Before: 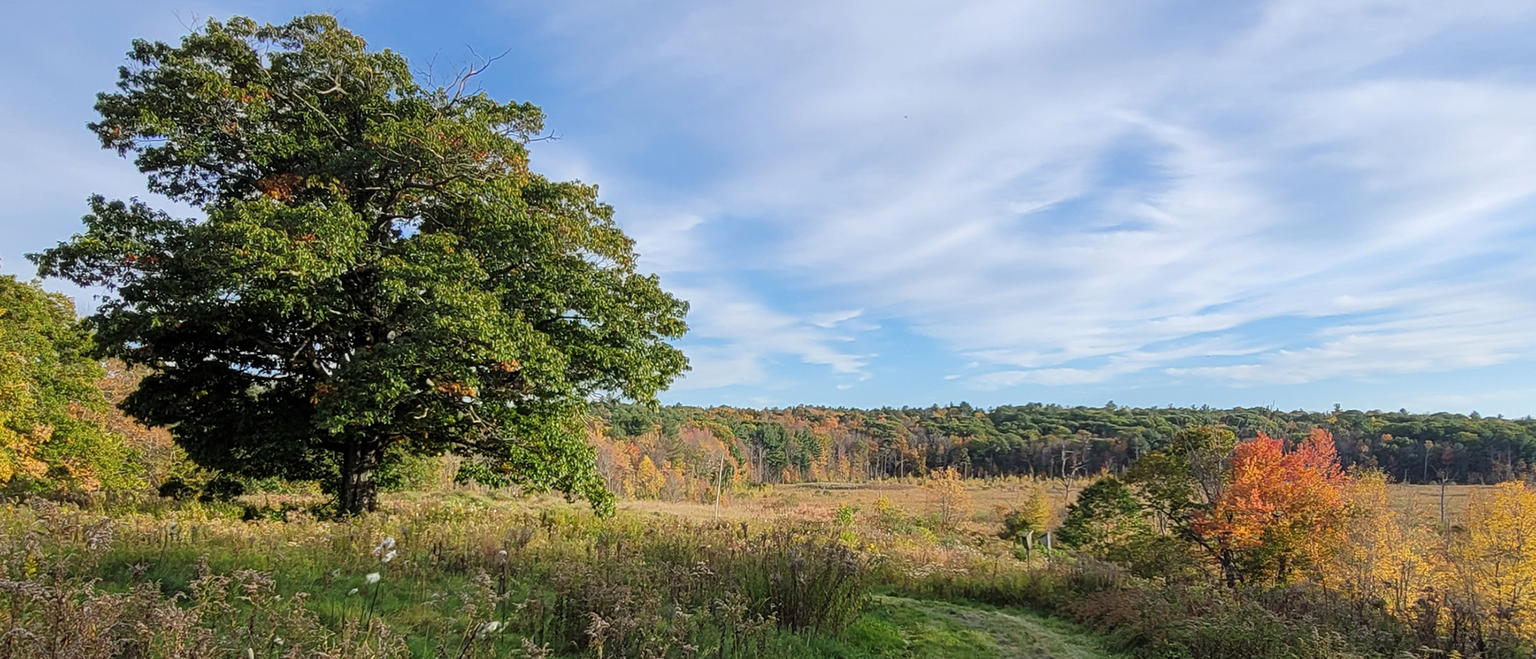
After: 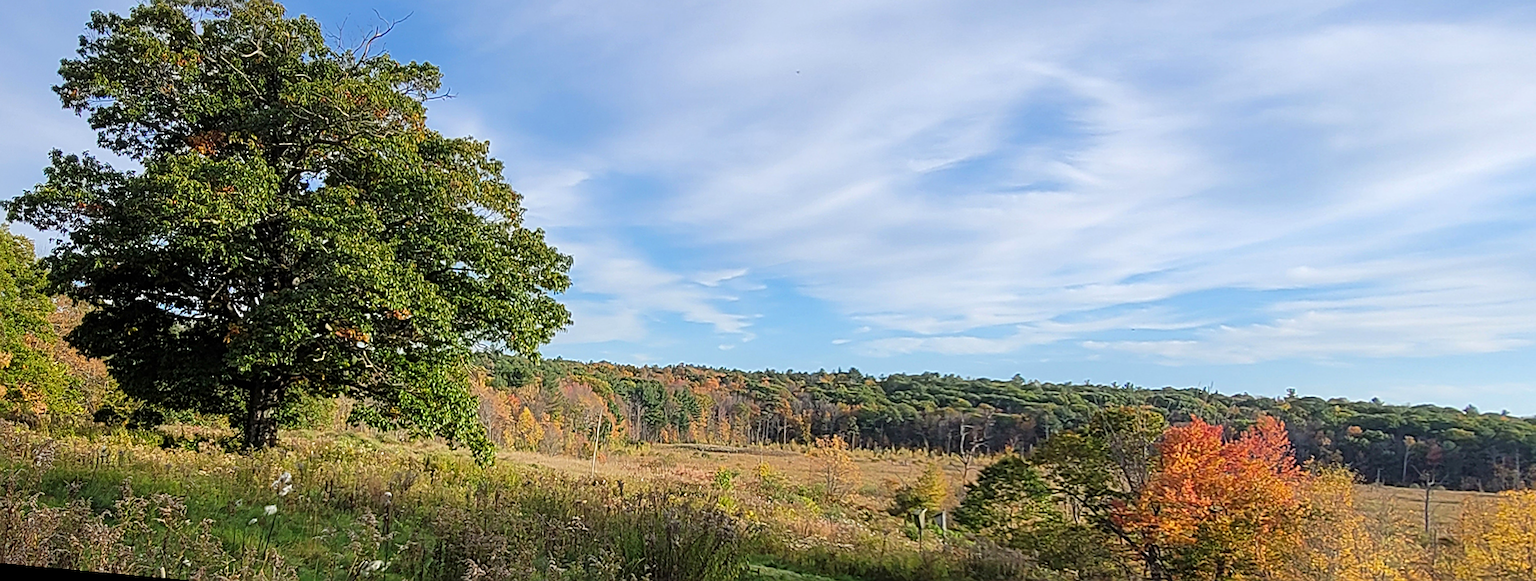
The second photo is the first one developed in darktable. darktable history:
sharpen: on, module defaults
rotate and perspective: rotation 1.69°, lens shift (vertical) -0.023, lens shift (horizontal) -0.291, crop left 0.025, crop right 0.988, crop top 0.092, crop bottom 0.842
contrast brightness saturation: contrast 0.04, saturation 0.07
